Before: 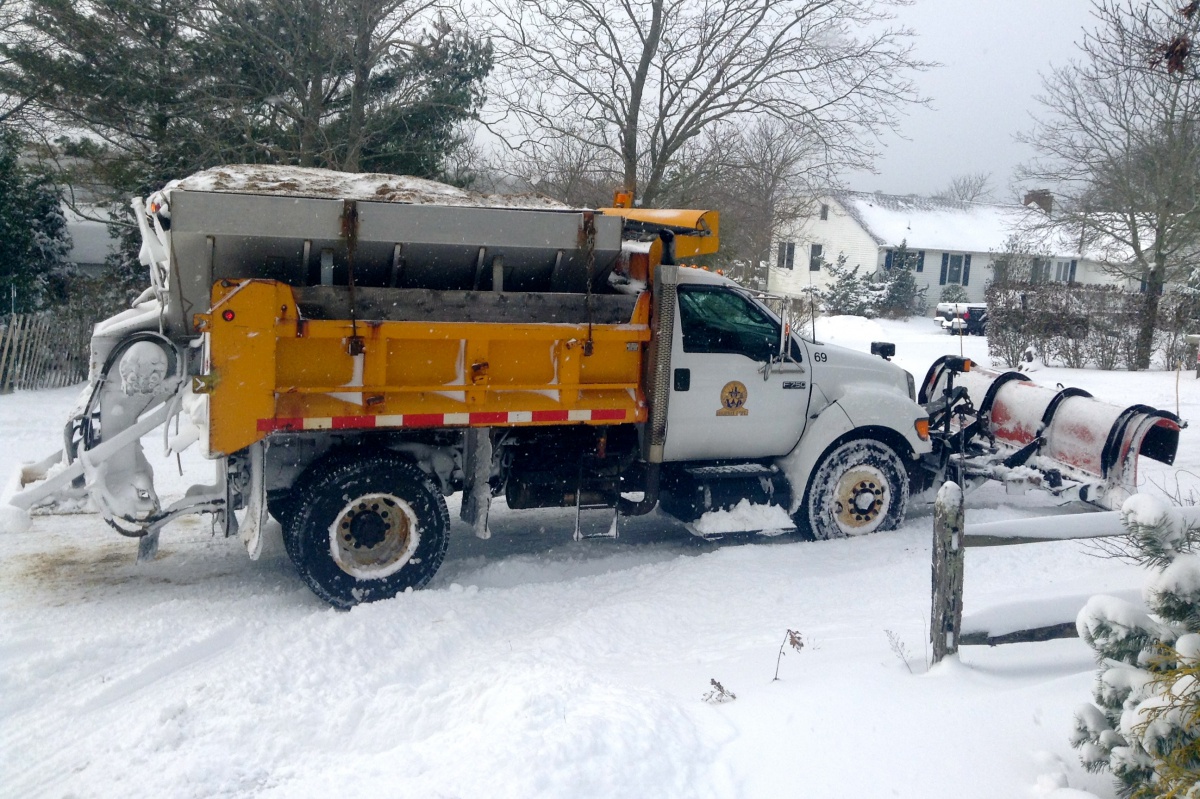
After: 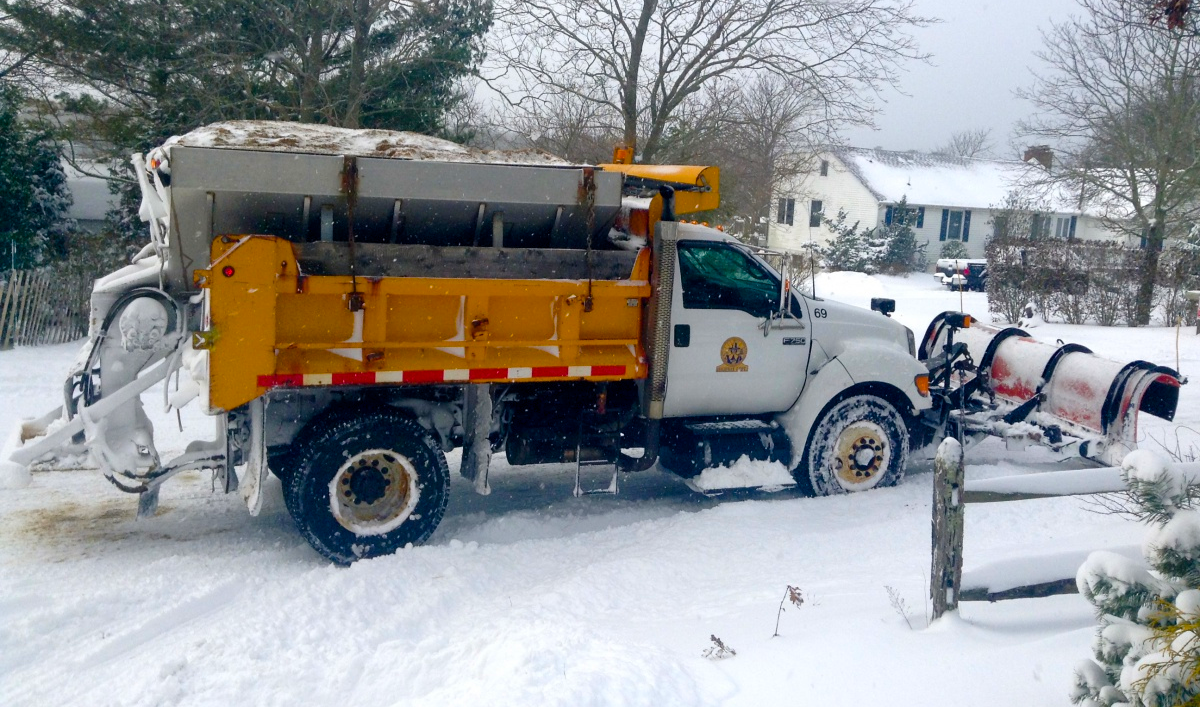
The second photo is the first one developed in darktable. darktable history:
crop and rotate: top 5.602%, bottom 5.816%
color balance rgb: linear chroma grading › global chroma 14.459%, perceptual saturation grading › global saturation 15.614%, perceptual saturation grading › highlights -19.224%, perceptual saturation grading › shadows 19.386%, global vibrance 20%
